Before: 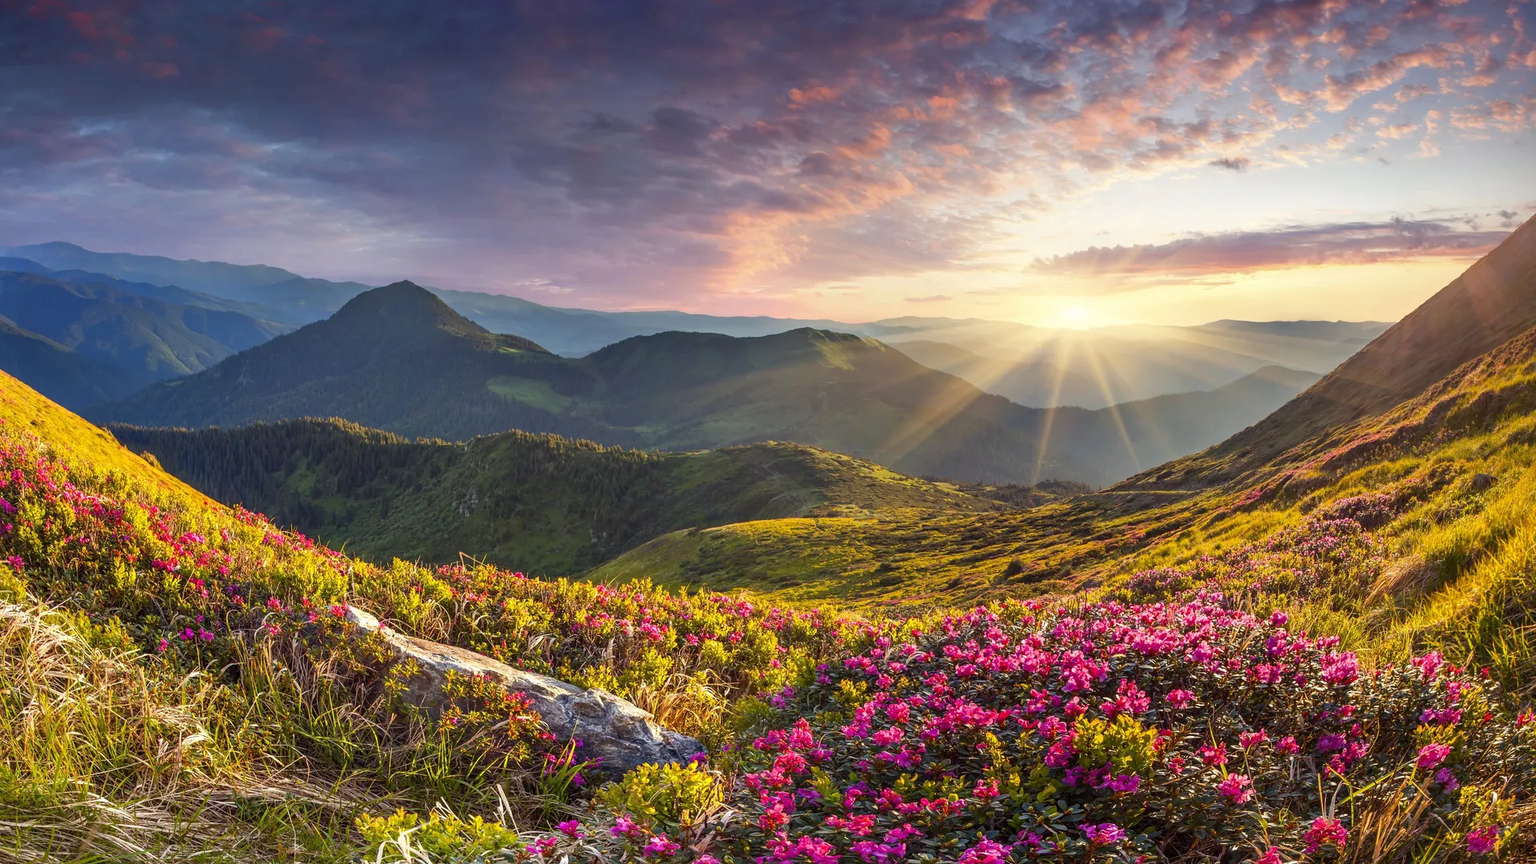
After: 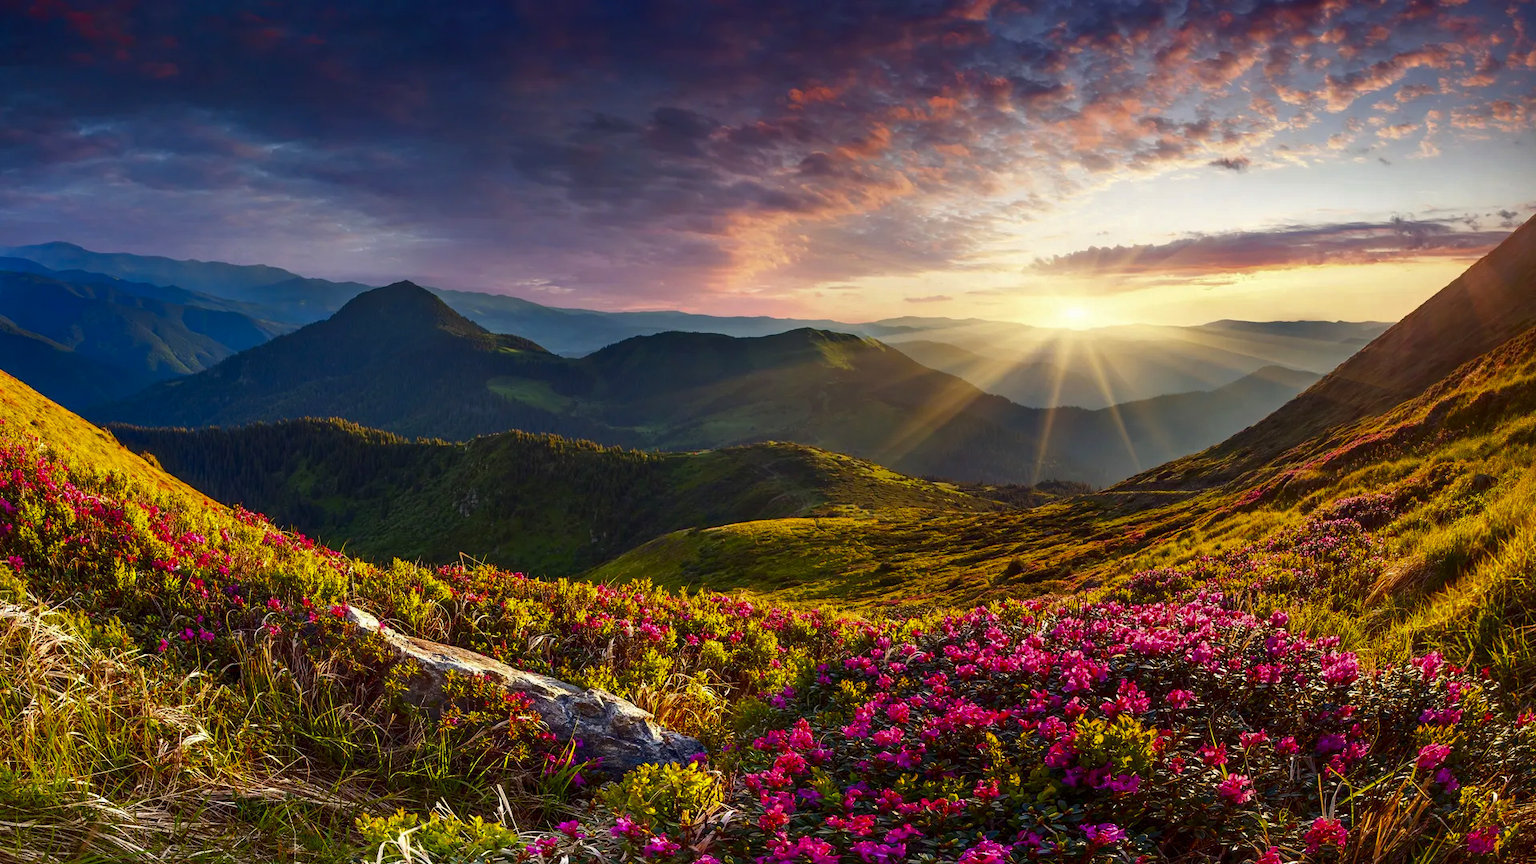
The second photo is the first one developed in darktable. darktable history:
contrast brightness saturation: brightness -0.25, saturation 0.2
